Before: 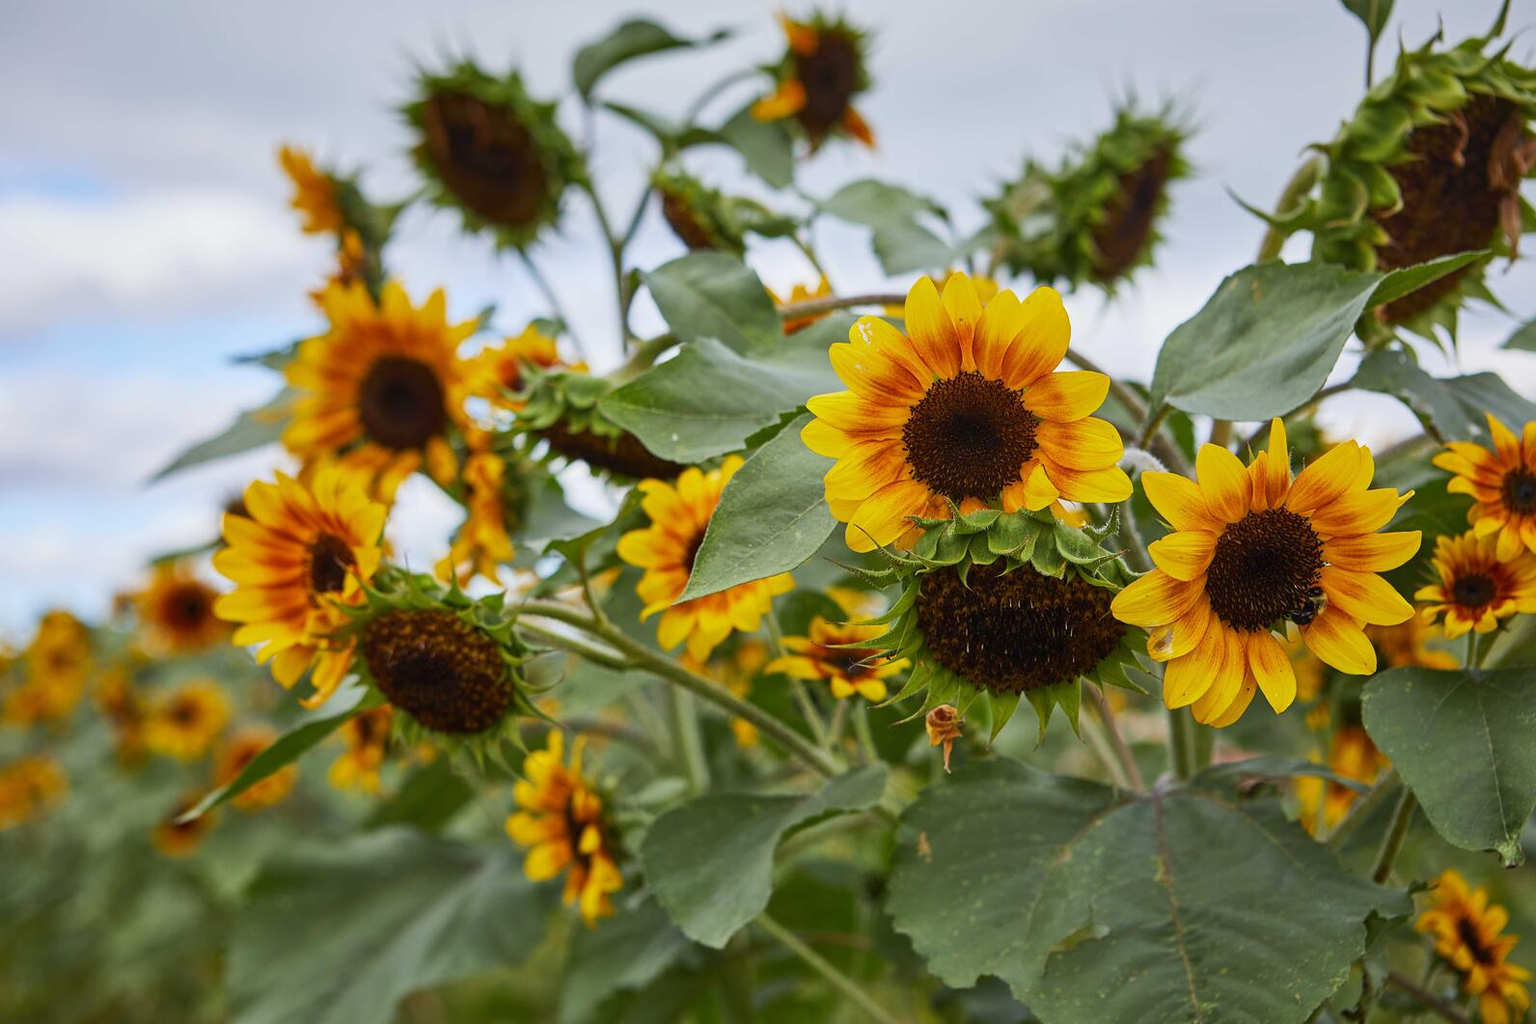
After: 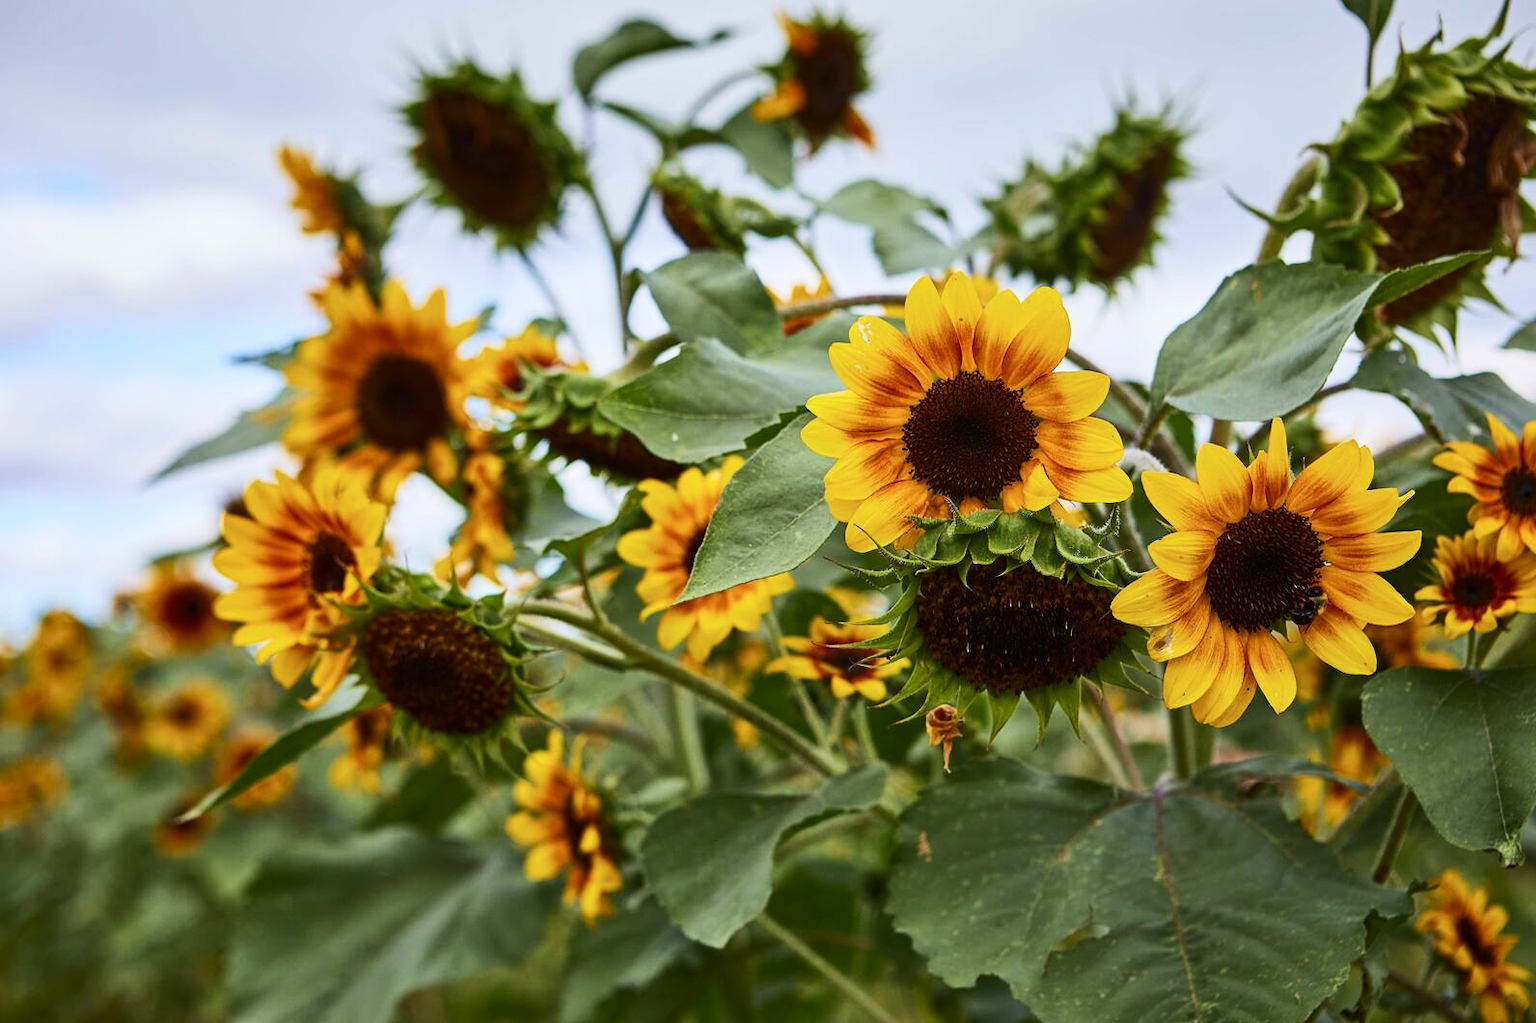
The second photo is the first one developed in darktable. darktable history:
velvia: on, module defaults
contrast brightness saturation: contrast 0.216
